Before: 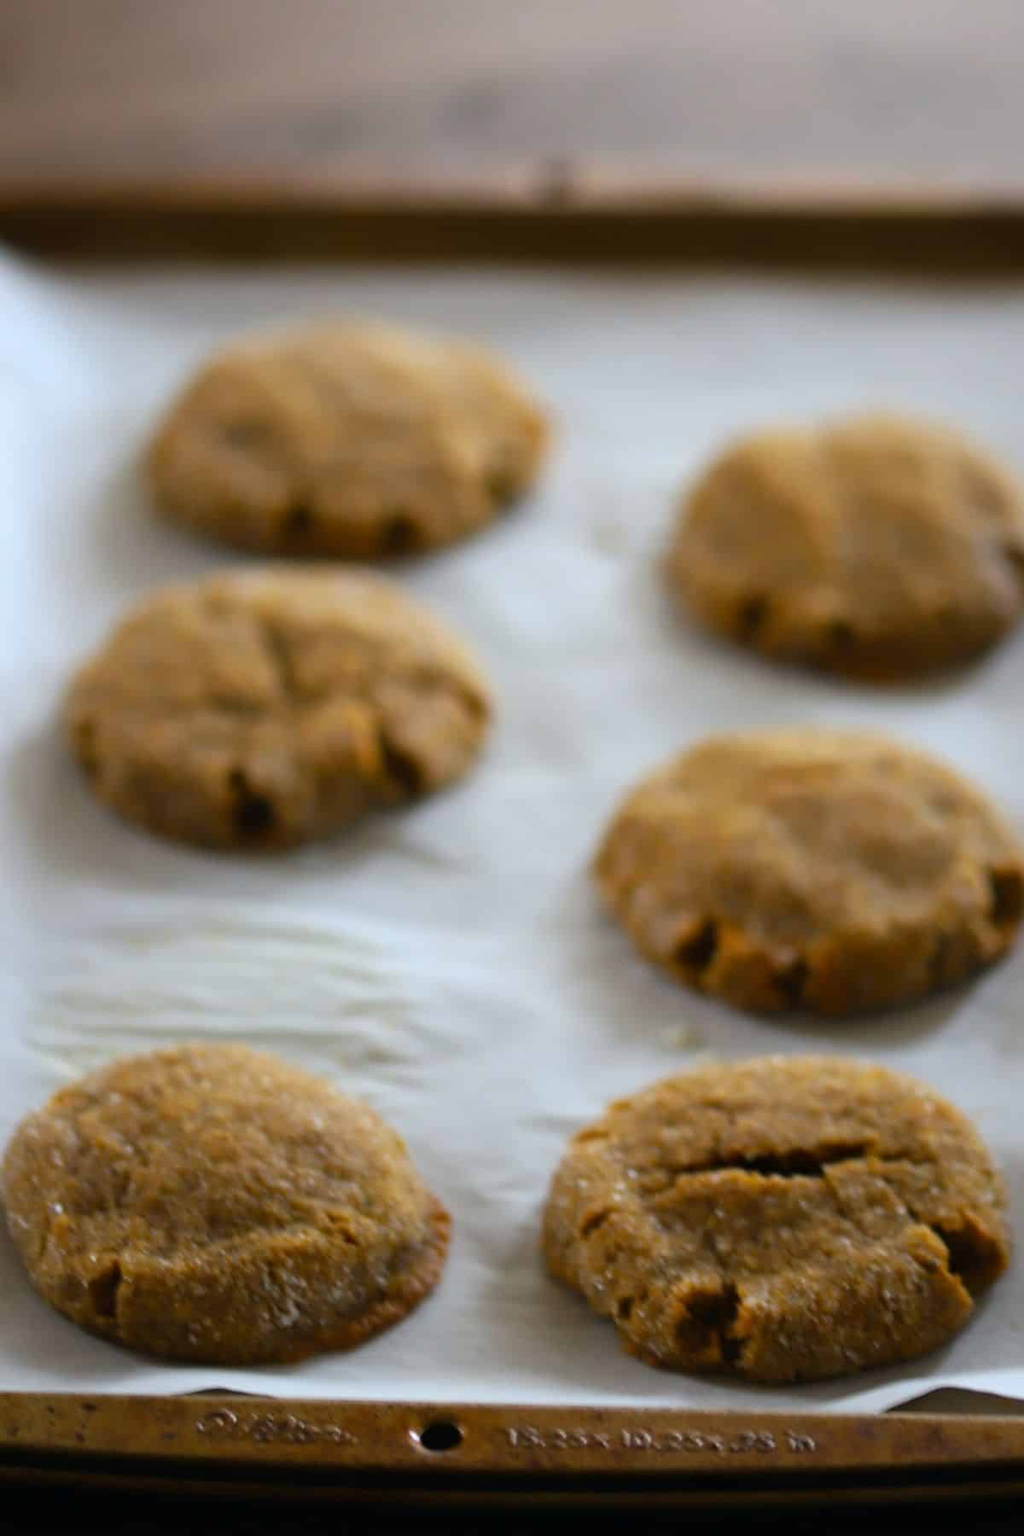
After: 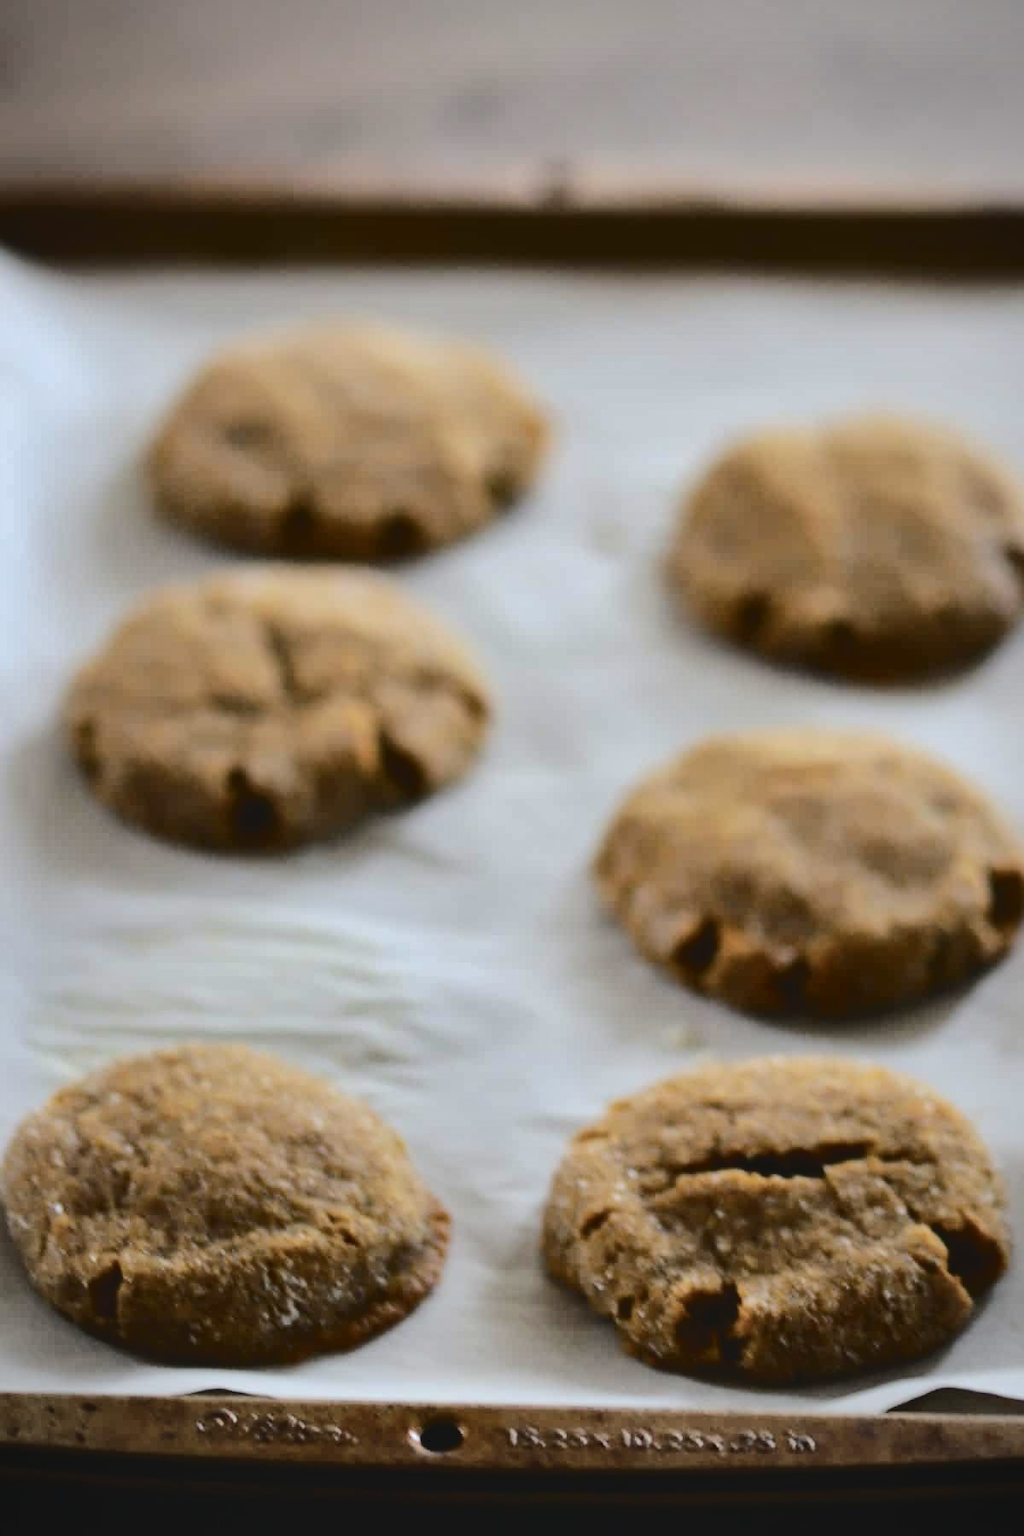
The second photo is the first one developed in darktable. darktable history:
contrast brightness saturation: contrast 0.055, brightness -0.011, saturation -0.212
vignetting: fall-off radius 60.38%
shadows and highlights: shadows 40.09, highlights -55.86, low approximation 0.01, soften with gaussian
tone curve: curves: ch0 [(0, 0) (0.003, 0.057) (0.011, 0.061) (0.025, 0.065) (0.044, 0.075) (0.069, 0.082) (0.1, 0.09) (0.136, 0.102) (0.177, 0.145) (0.224, 0.195) (0.277, 0.27) (0.335, 0.374) (0.399, 0.486) (0.468, 0.578) (0.543, 0.652) (0.623, 0.717) (0.709, 0.778) (0.801, 0.837) (0.898, 0.909) (1, 1)], color space Lab, independent channels, preserve colors none
